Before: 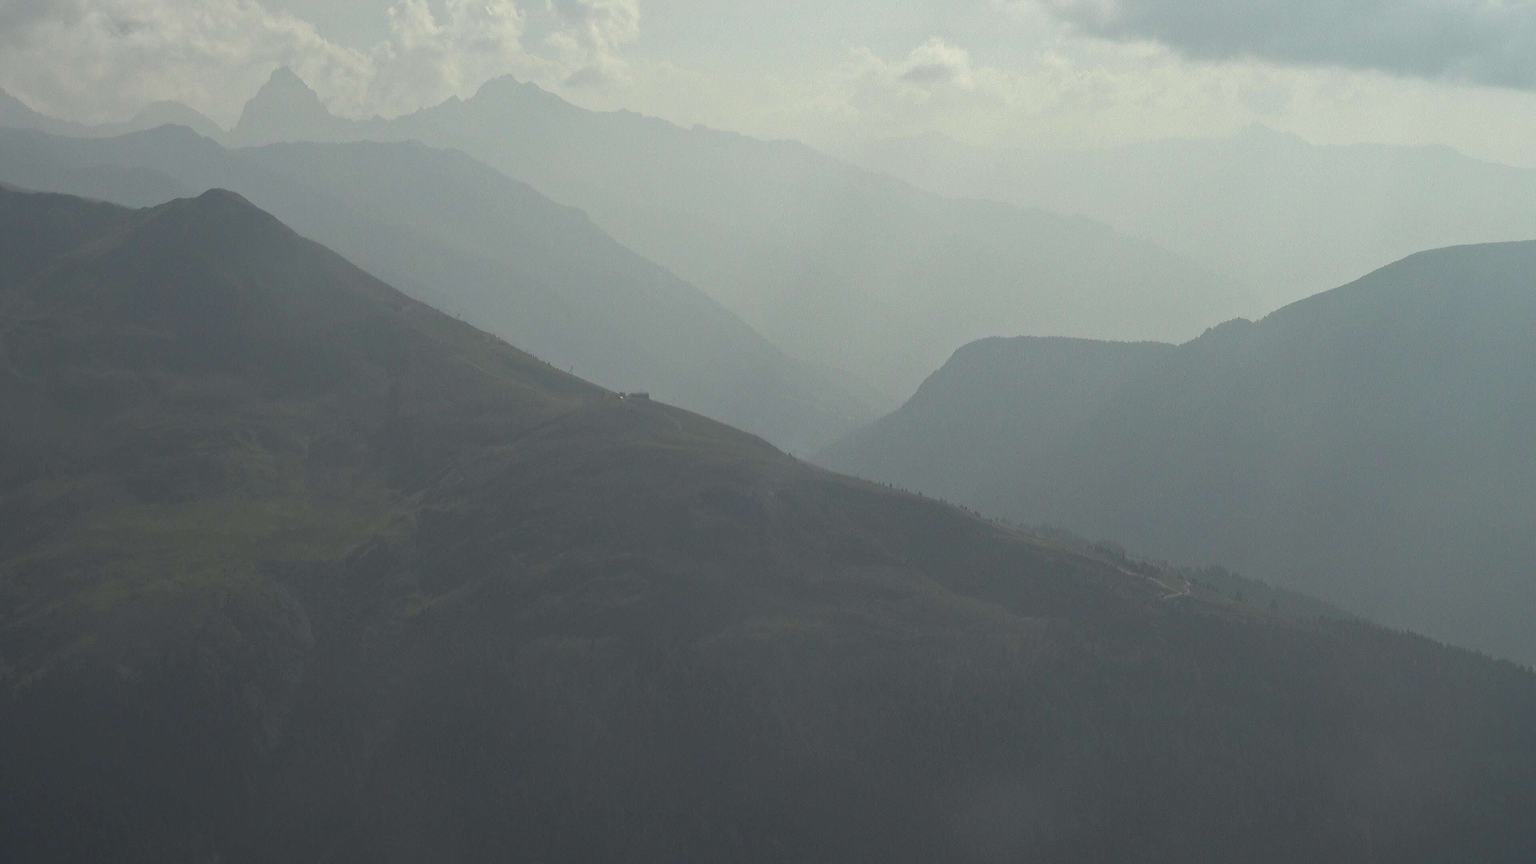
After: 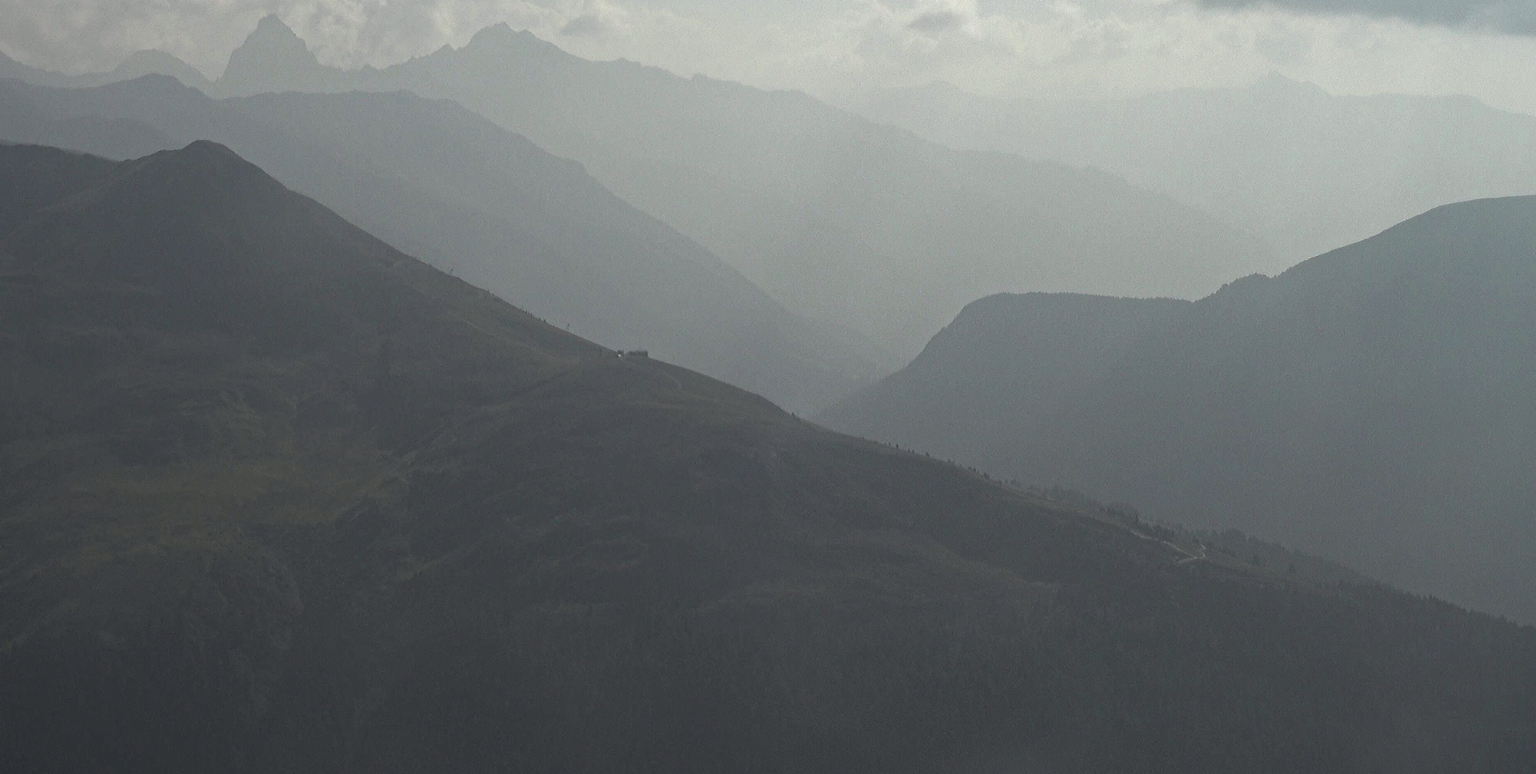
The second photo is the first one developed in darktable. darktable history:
crop: left 1.358%, top 6.15%, right 1.63%, bottom 6.884%
color correction: highlights b* 0.023, saturation 0.608
haze removal: strength 0.296, distance 0.247, compatibility mode true, adaptive false
